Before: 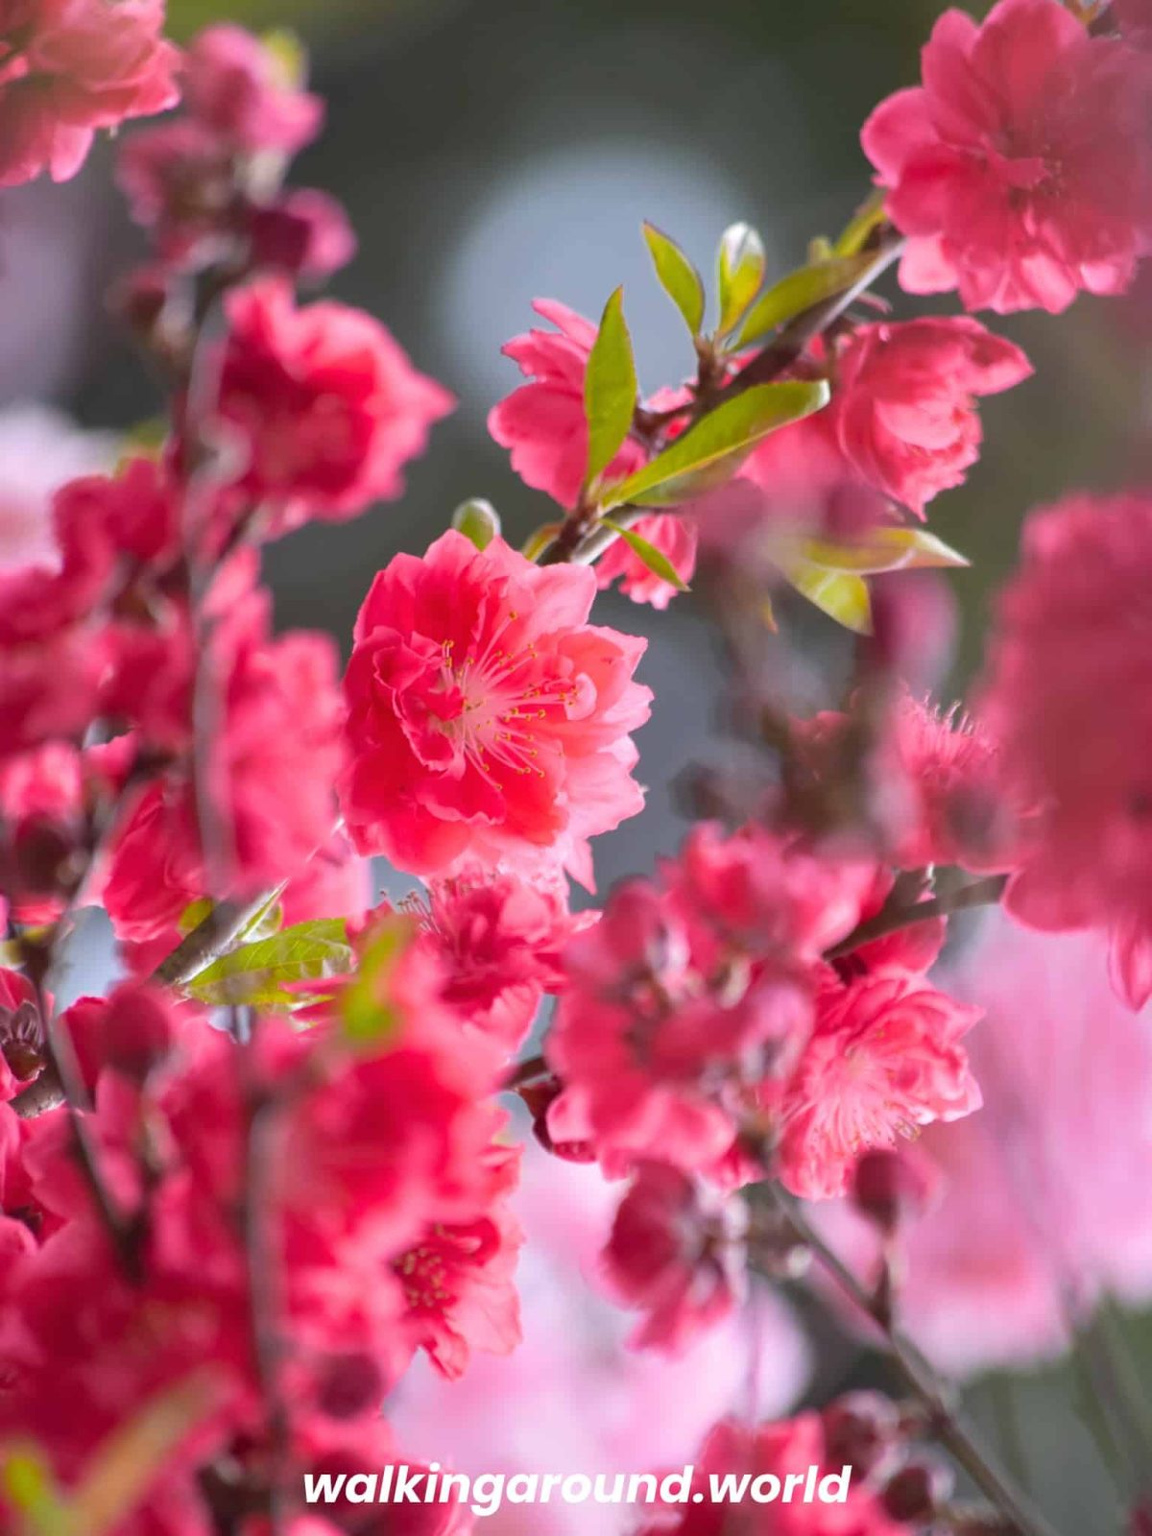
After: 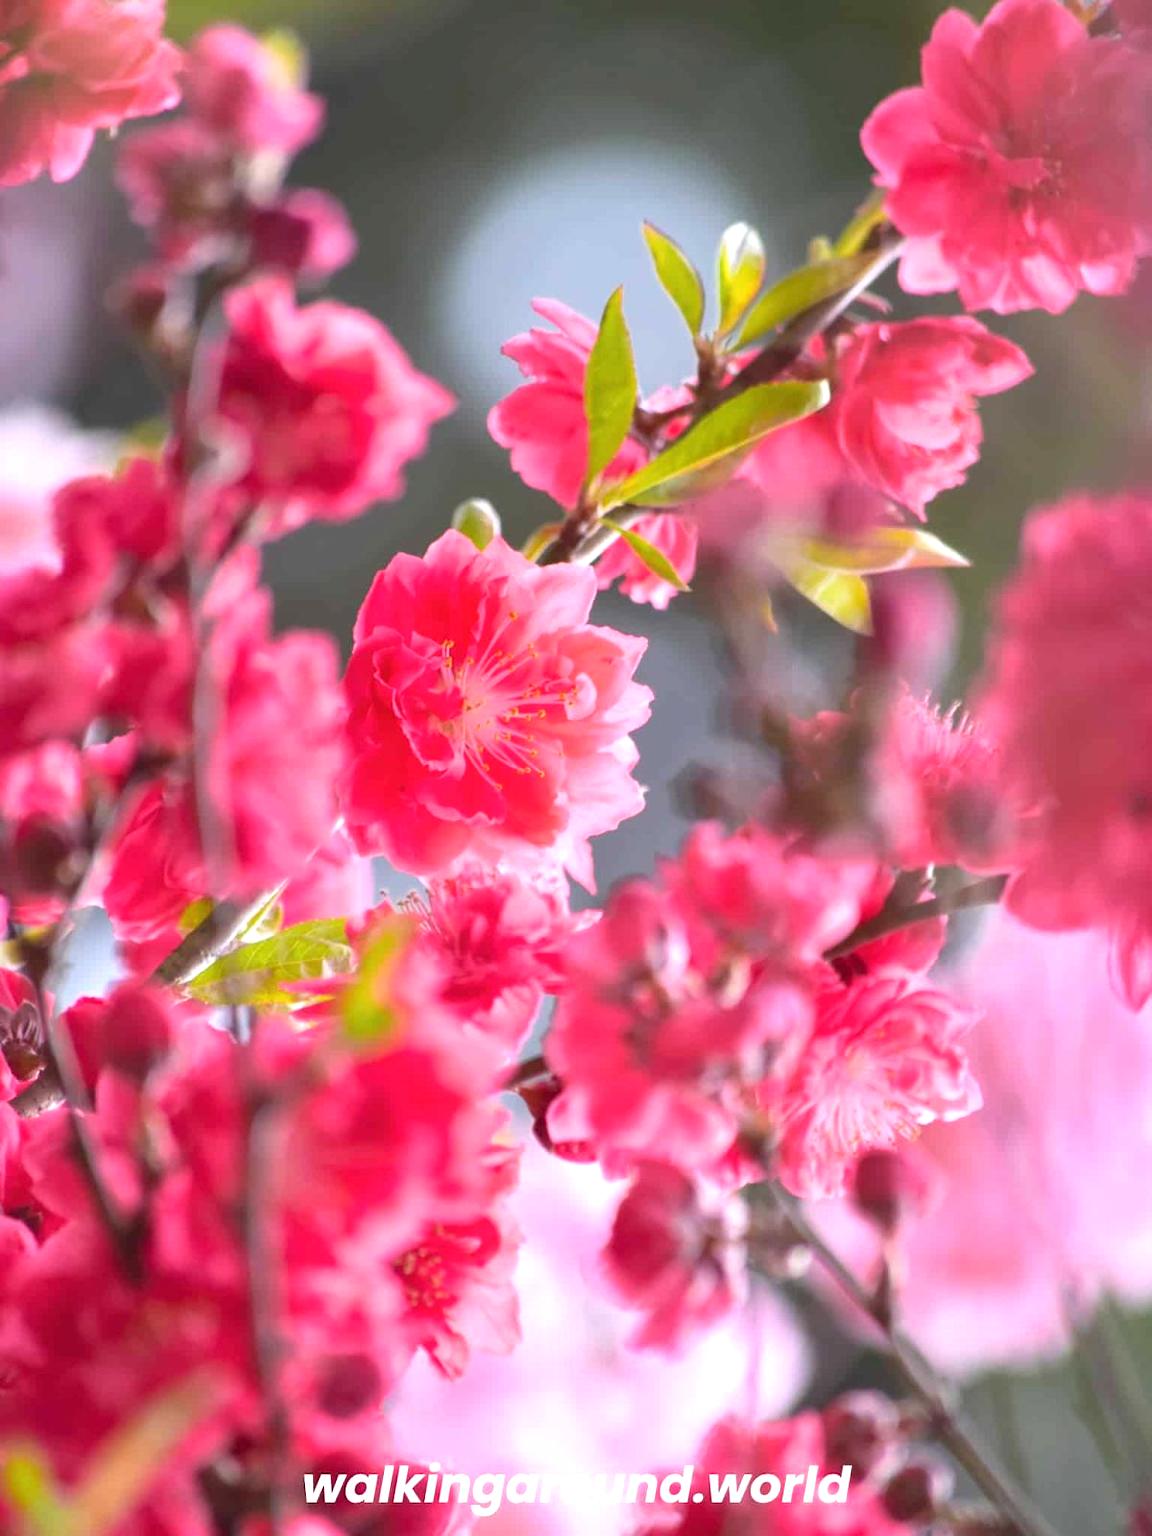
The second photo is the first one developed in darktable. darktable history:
color calibration: illuminant same as pipeline (D50), adaptation XYZ, x 0.347, y 0.357, temperature 5006.04 K
exposure: exposure 0.634 EV, compensate highlight preservation false
